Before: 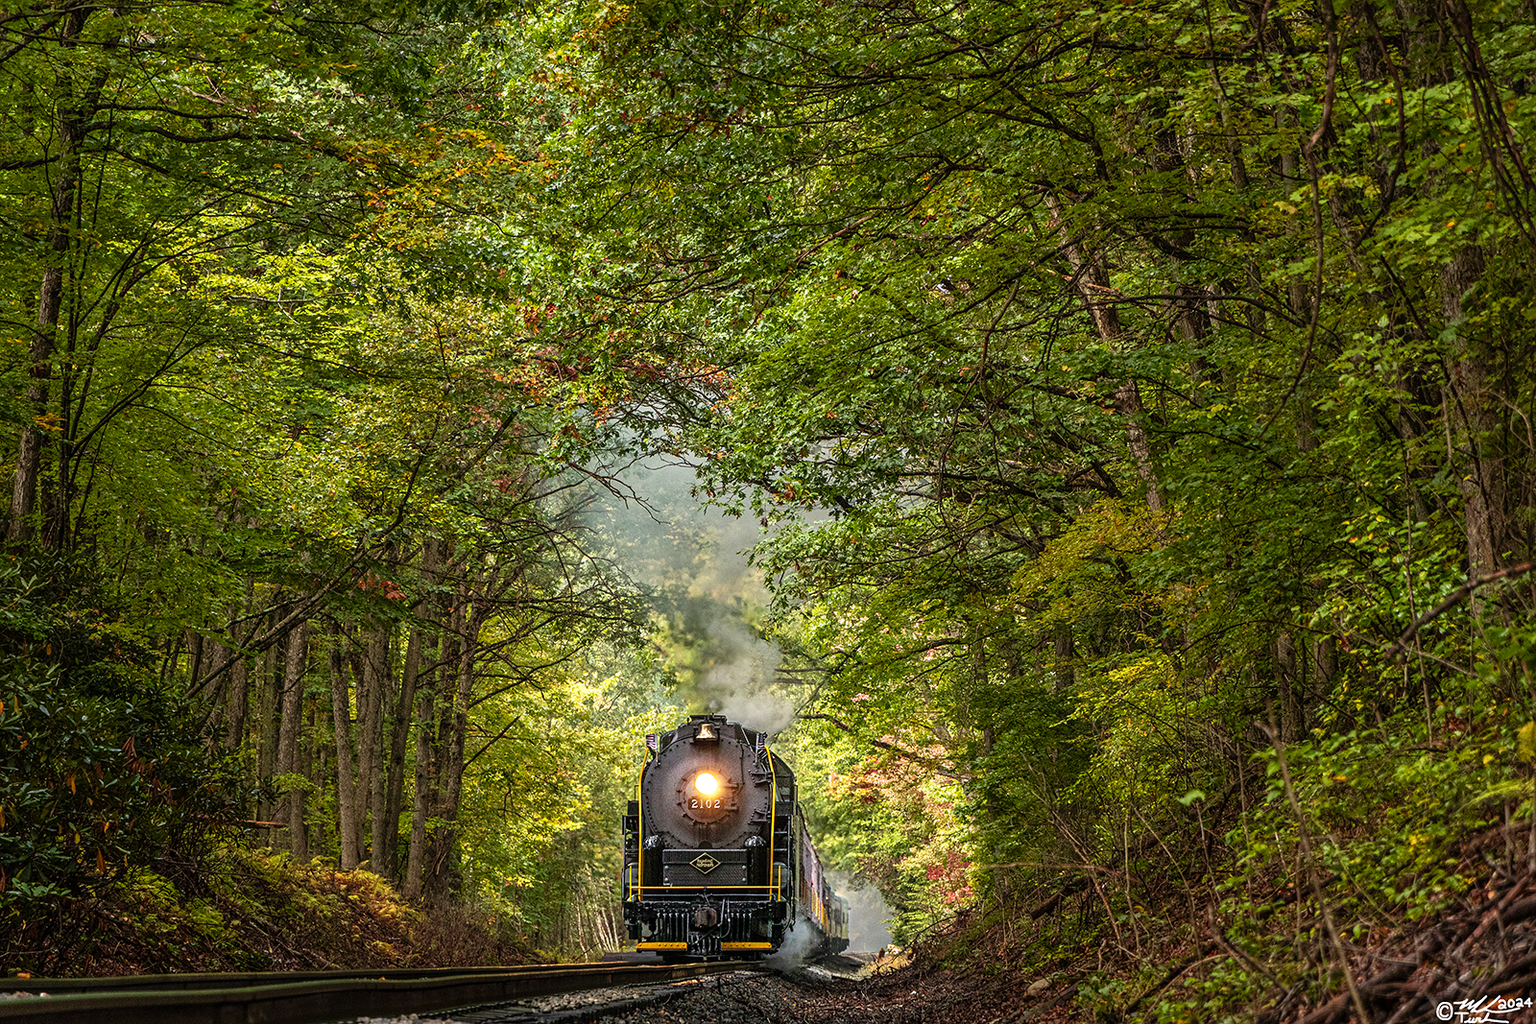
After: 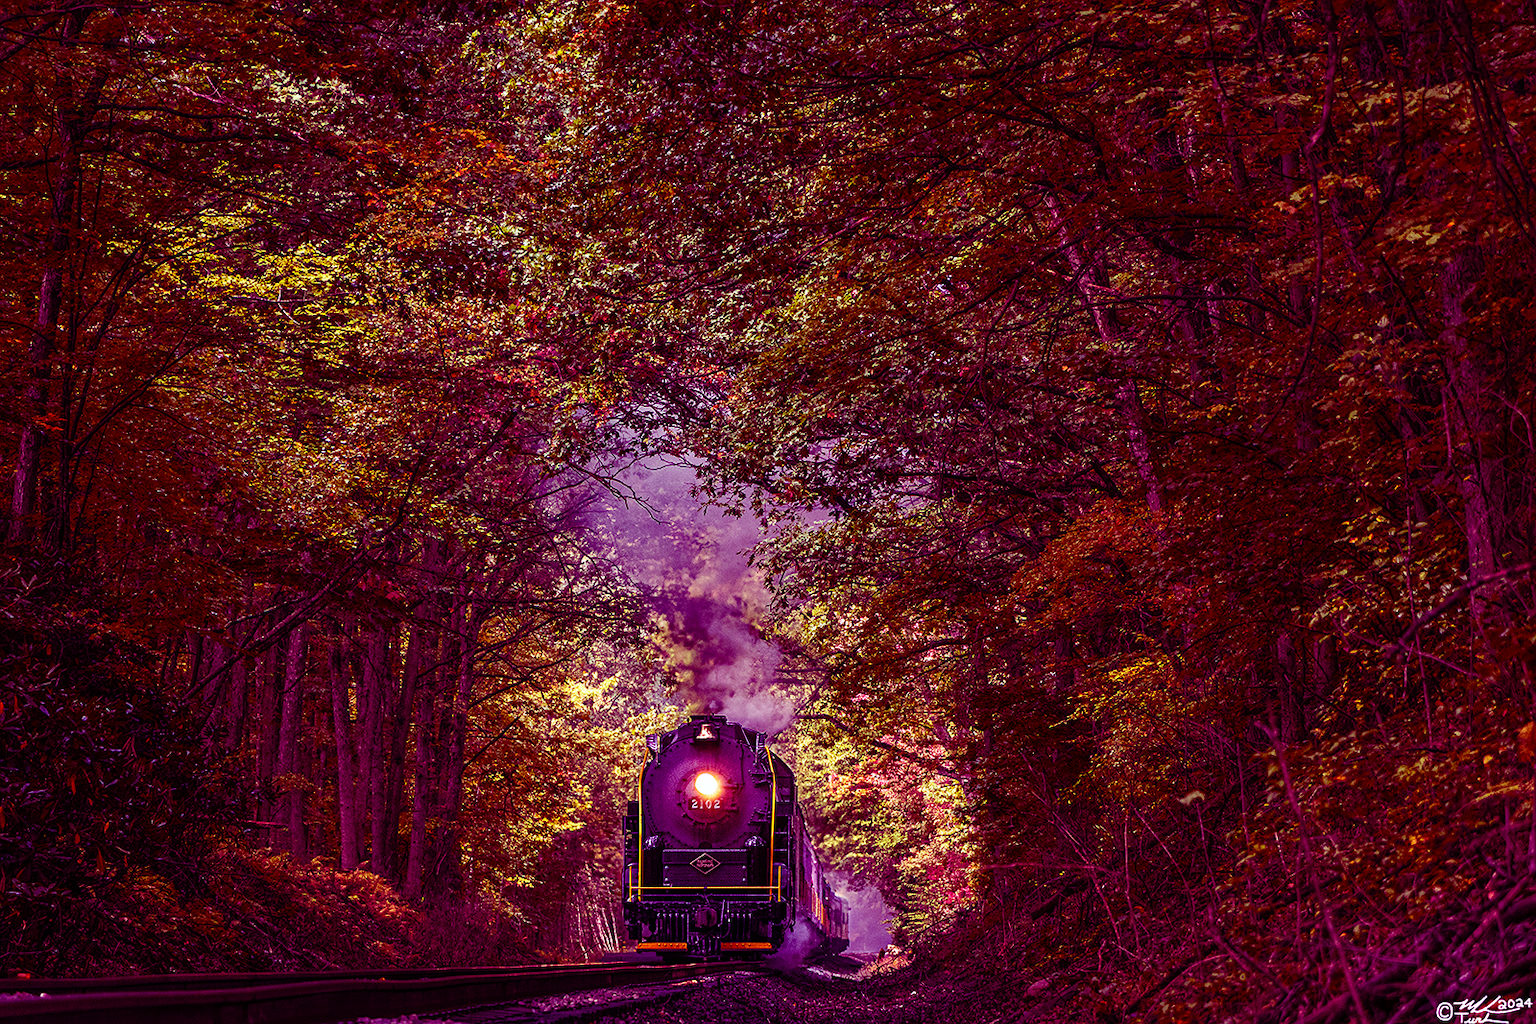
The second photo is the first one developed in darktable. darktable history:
white balance: red 0.988, blue 1.017
color balance: mode lift, gamma, gain (sRGB), lift [1, 1, 0.101, 1]
